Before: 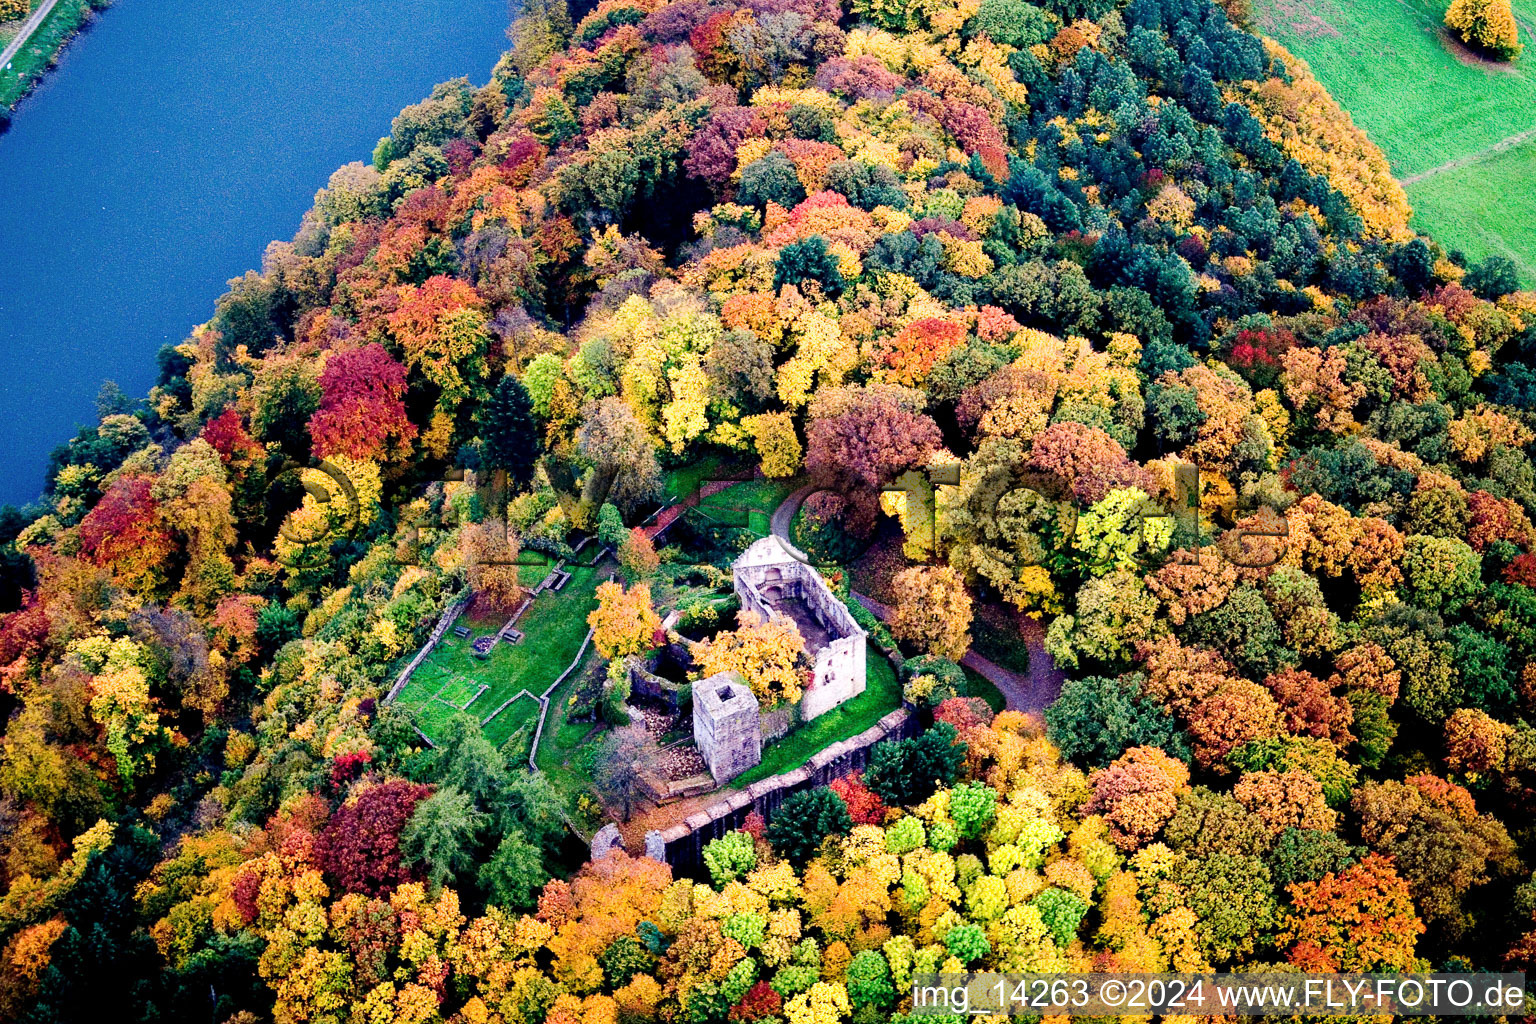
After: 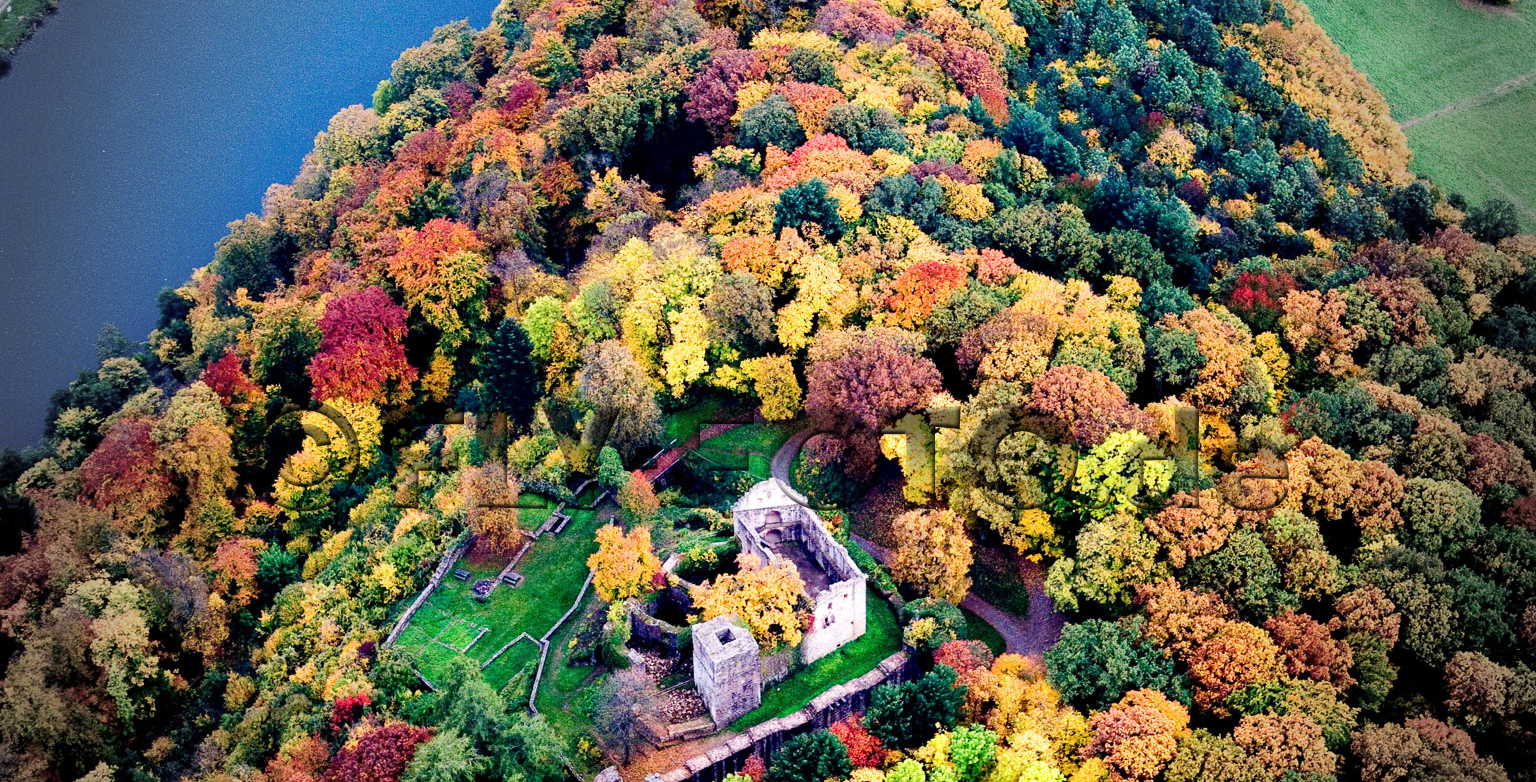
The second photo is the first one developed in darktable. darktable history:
vignetting: fall-off start 68.36%, fall-off radius 30.48%, width/height ratio 0.992, shape 0.856
crop: top 5.585%, bottom 18.027%
